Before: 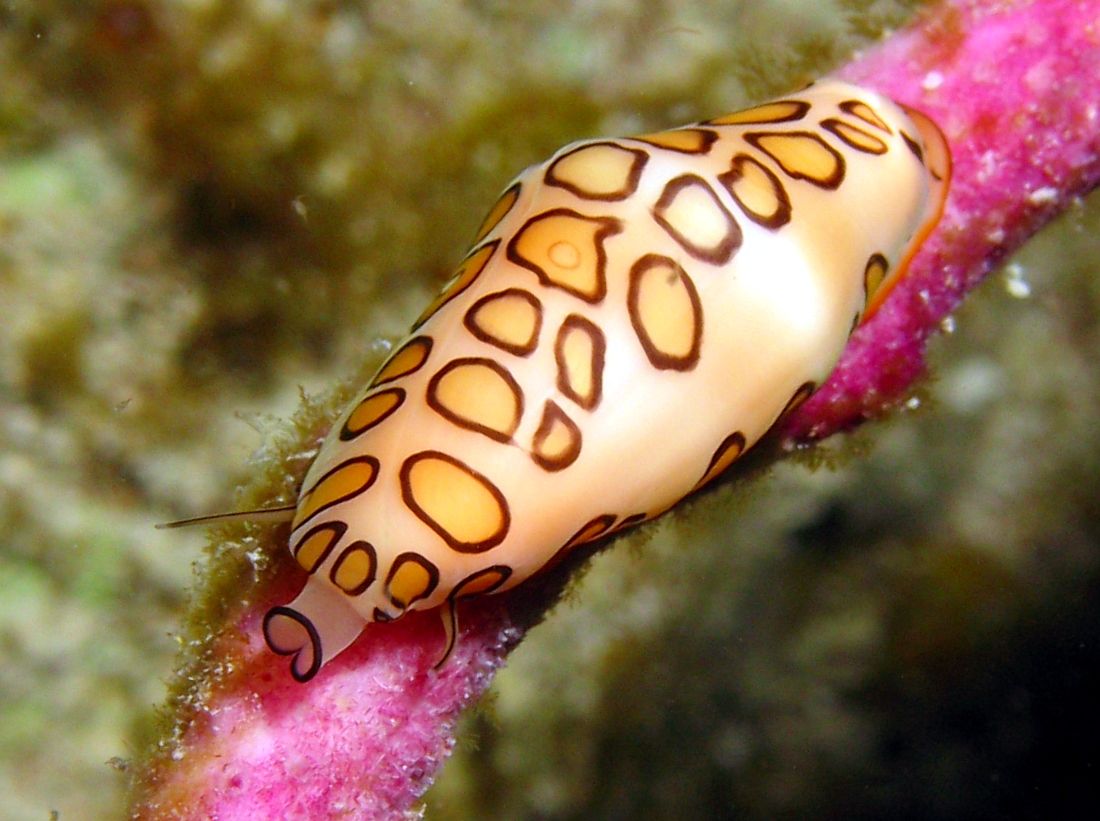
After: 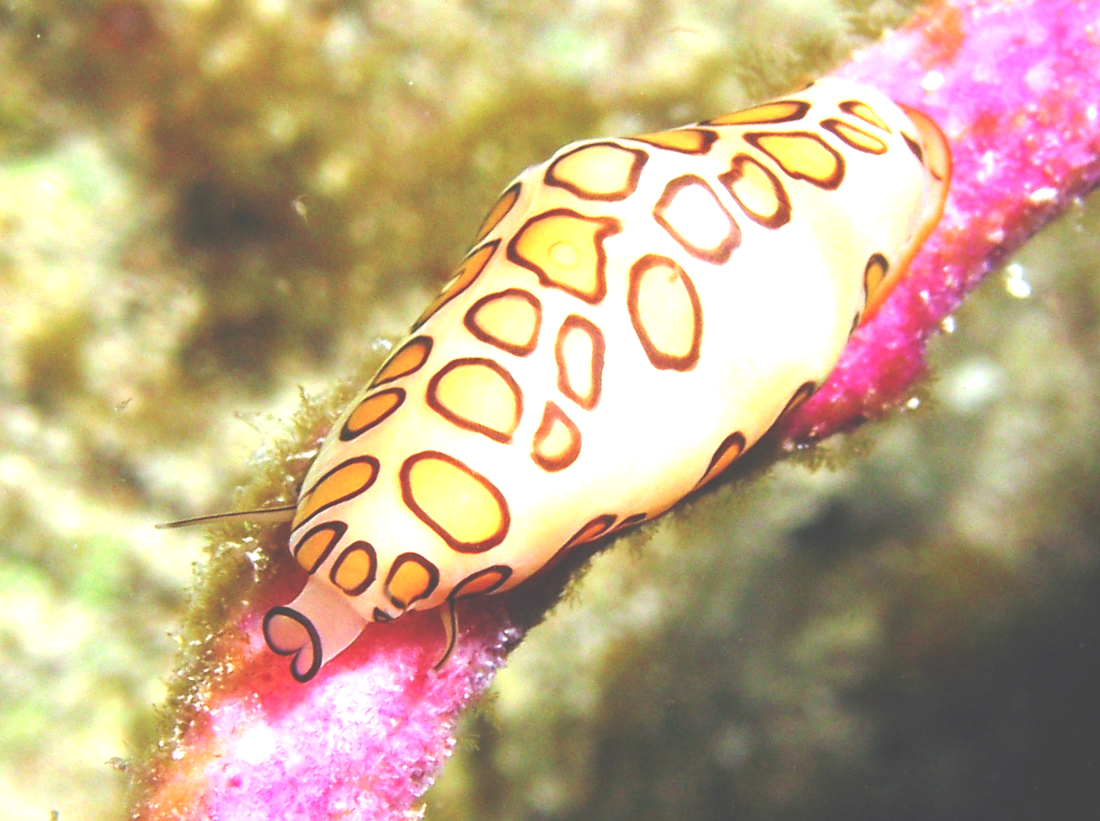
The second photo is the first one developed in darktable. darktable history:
exposure: black level correction -0.023, exposure 1.396 EV, compensate highlight preservation false
